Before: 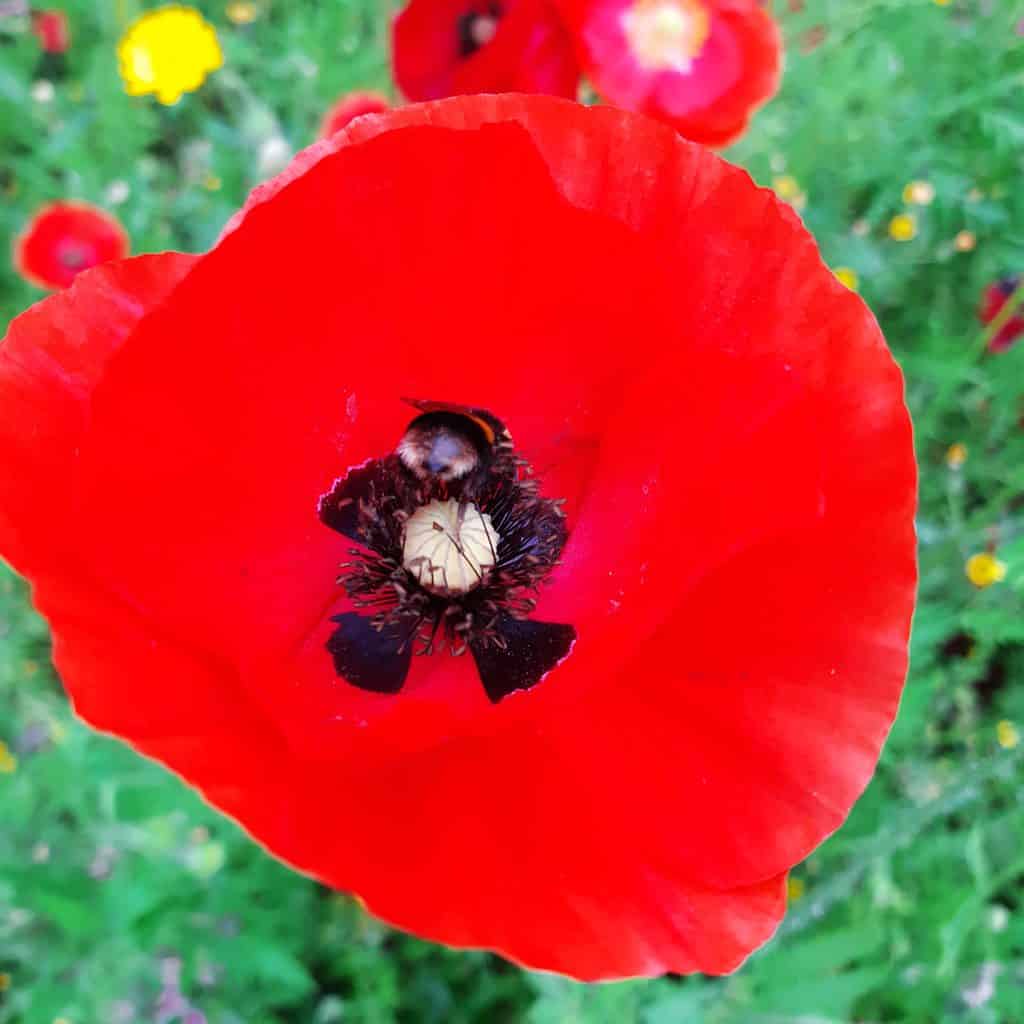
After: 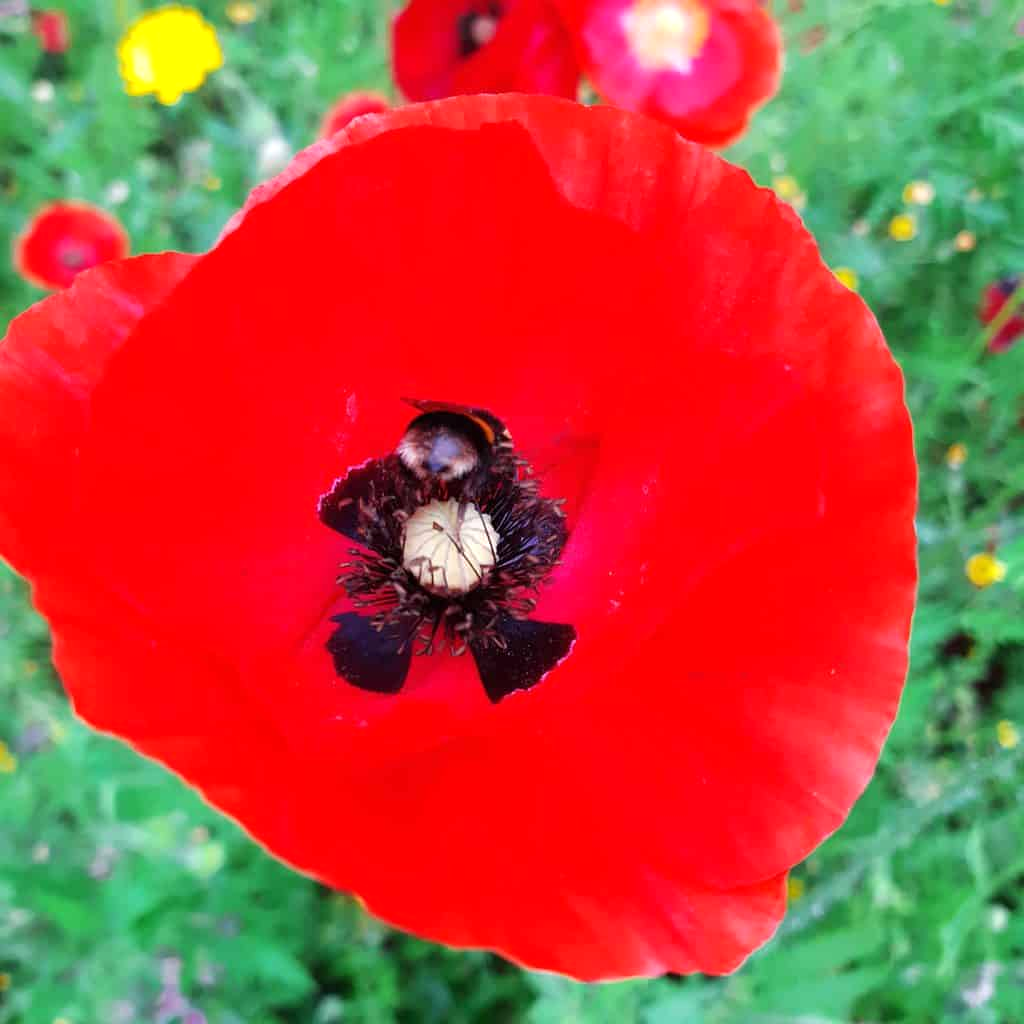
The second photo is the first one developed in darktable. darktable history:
exposure: exposure 0.172 EV, compensate highlight preservation false
